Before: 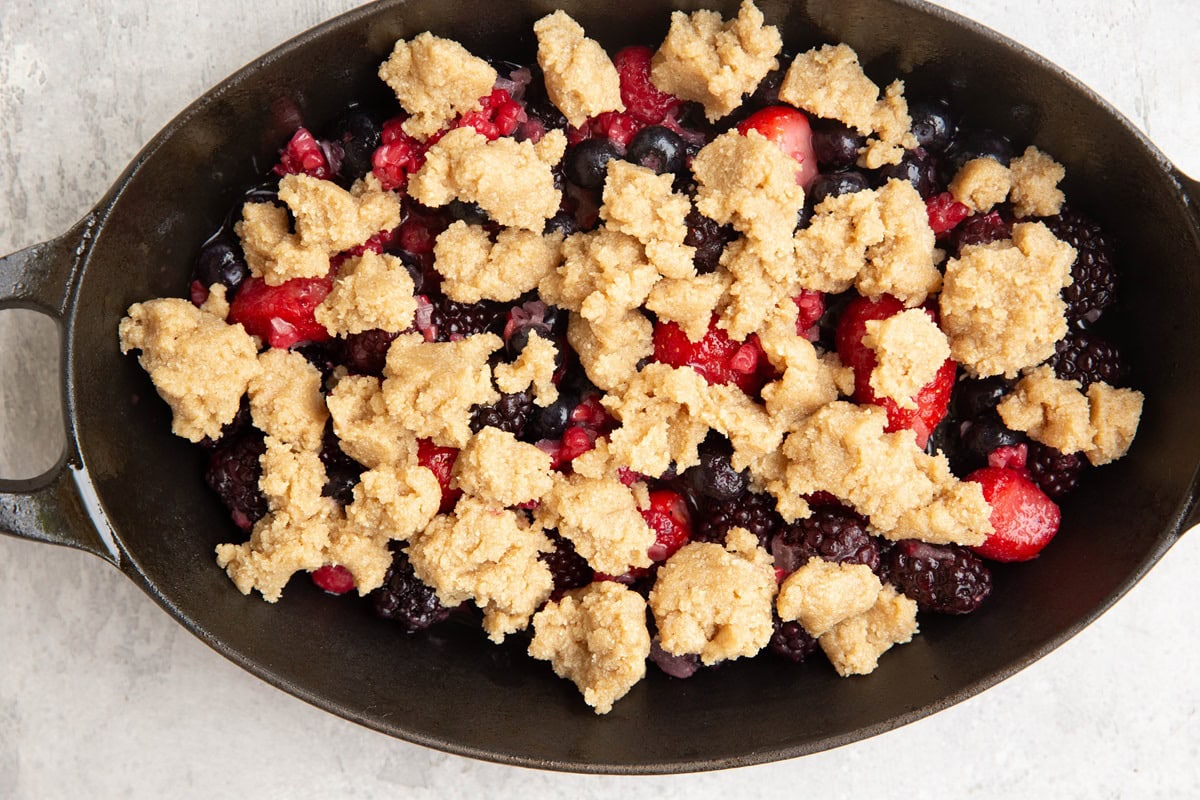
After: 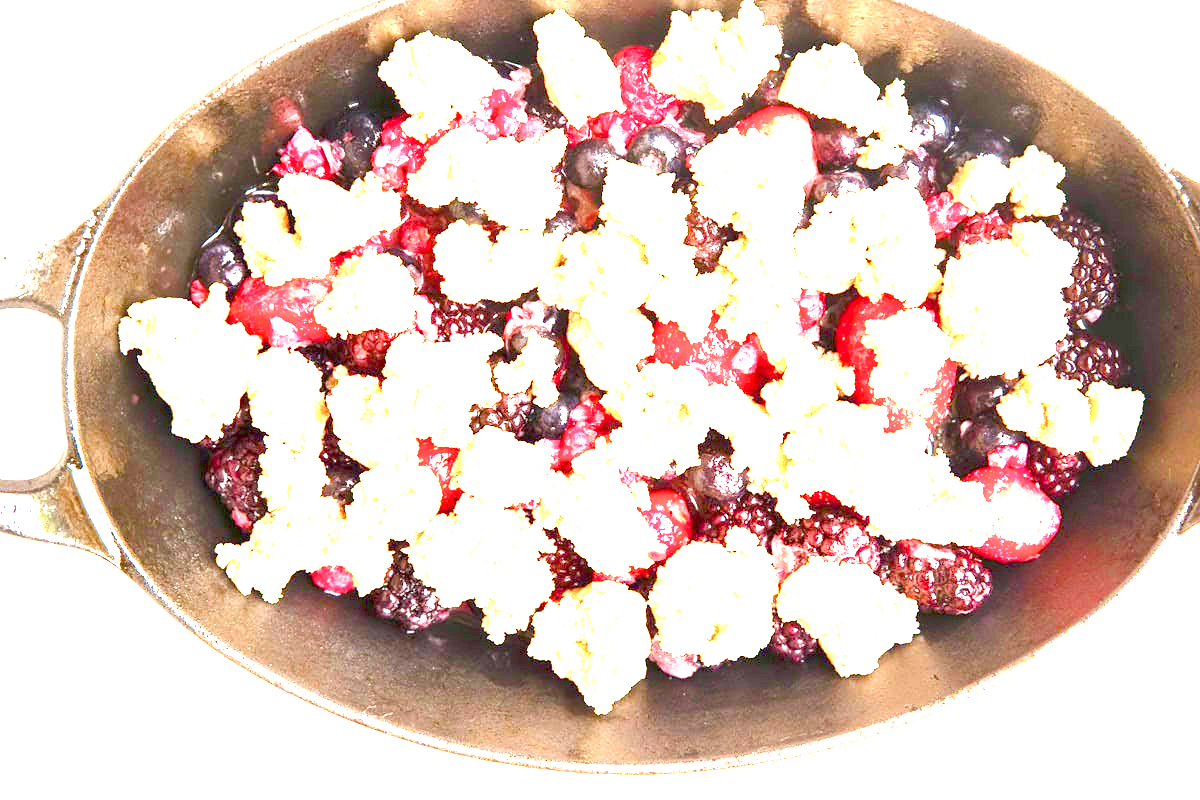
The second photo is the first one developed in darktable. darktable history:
exposure: black level correction 0, exposure 4.046 EV, compensate highlight preservation false
color balance rgb: shadows lift › chroma 2.036%, shadows lift › hue 219.41°, perceptual saturation grading › global saturation 20%, perceptual saturation grading › highlights -24.741%, perceptual saturation grading › shadows 49.533%
